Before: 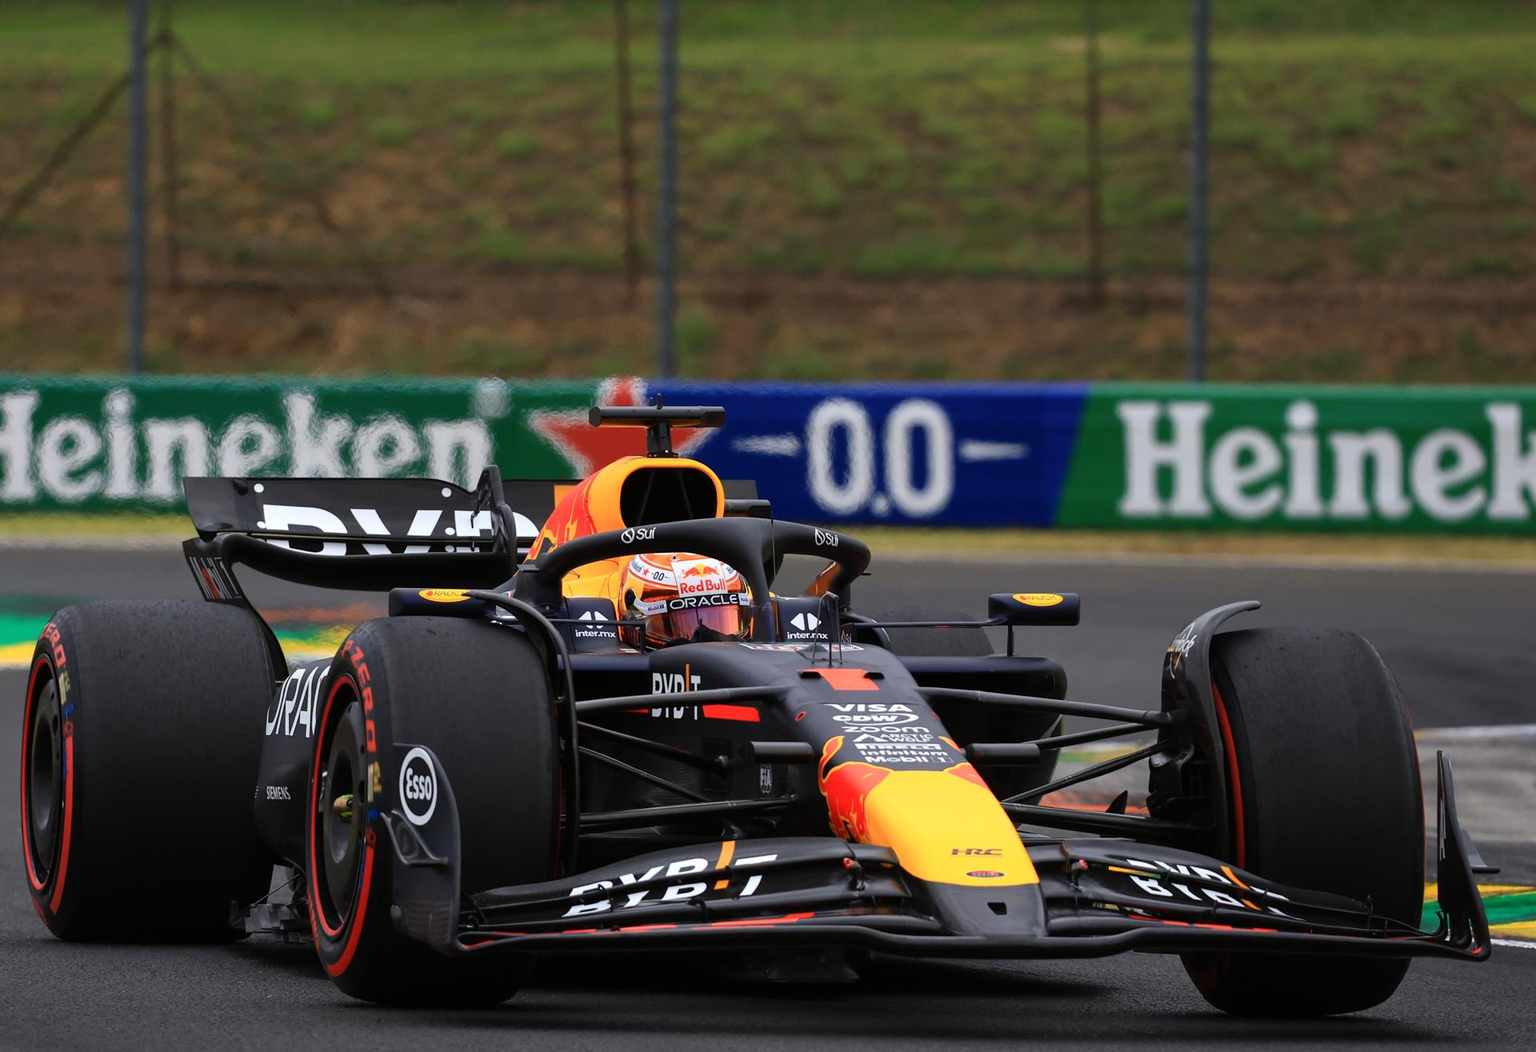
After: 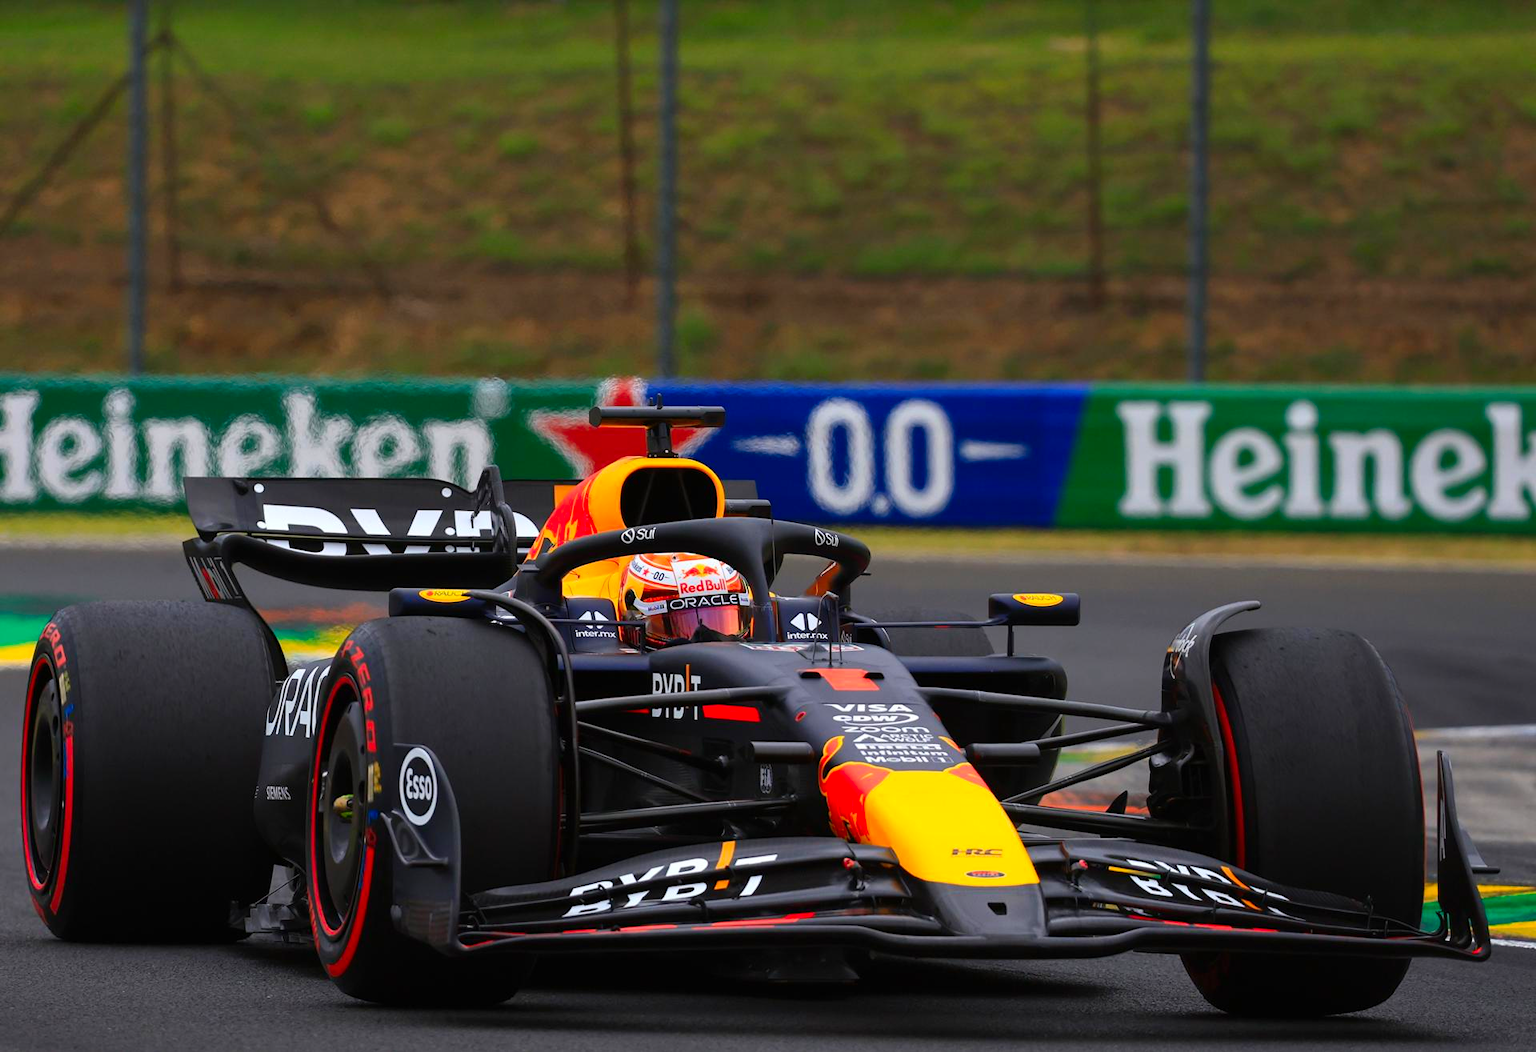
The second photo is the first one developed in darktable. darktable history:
color correction: highlights b* -0.006, saturation 1.36
